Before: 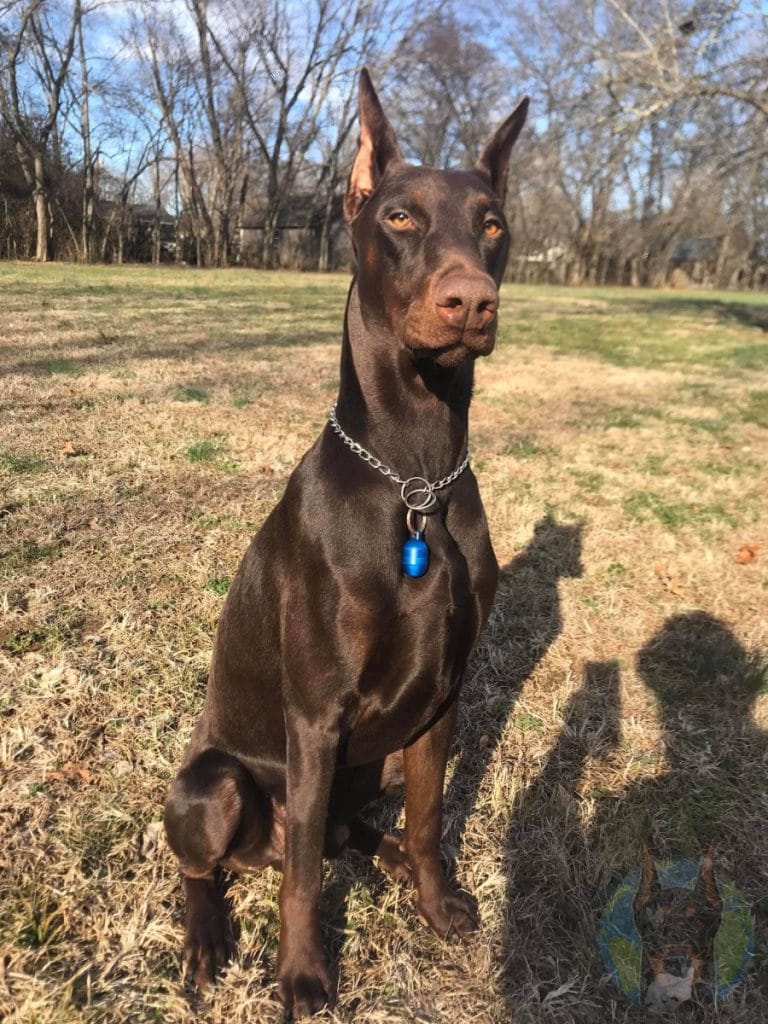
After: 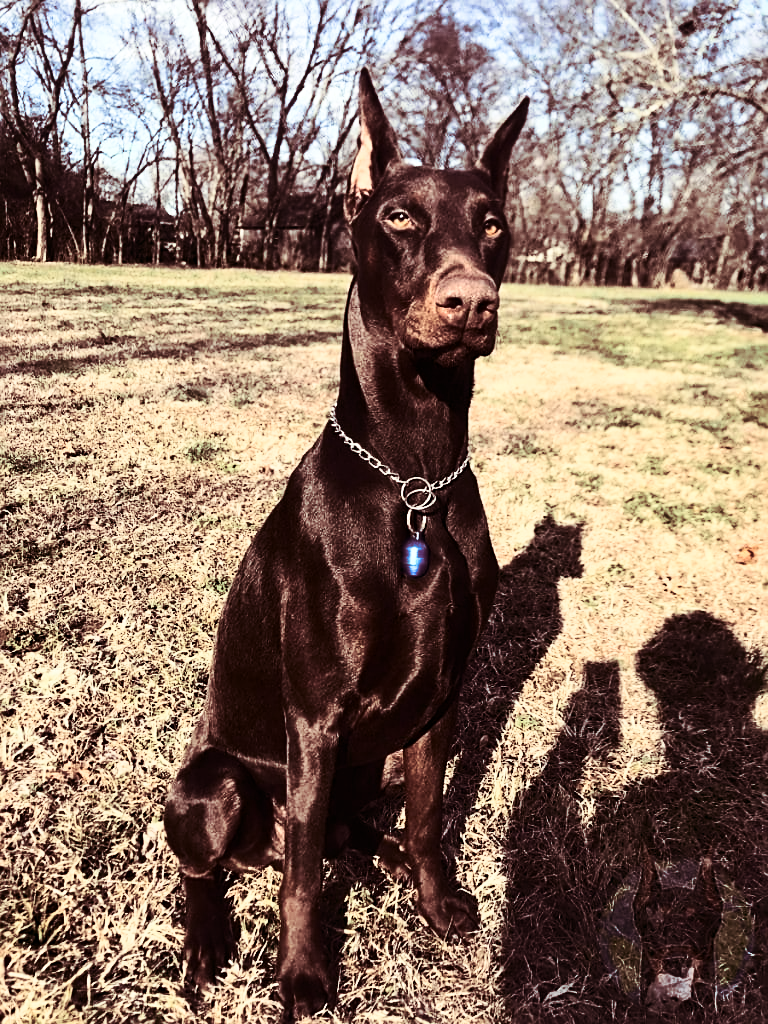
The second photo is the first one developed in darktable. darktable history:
contrast brightness saturation: contrast 0.5, saturation -0.1
split-toning: on, module defaults
shadows and highlights: shadows color adjustment 97.66%, soften with gaussian
sharpen: on, module defaults
